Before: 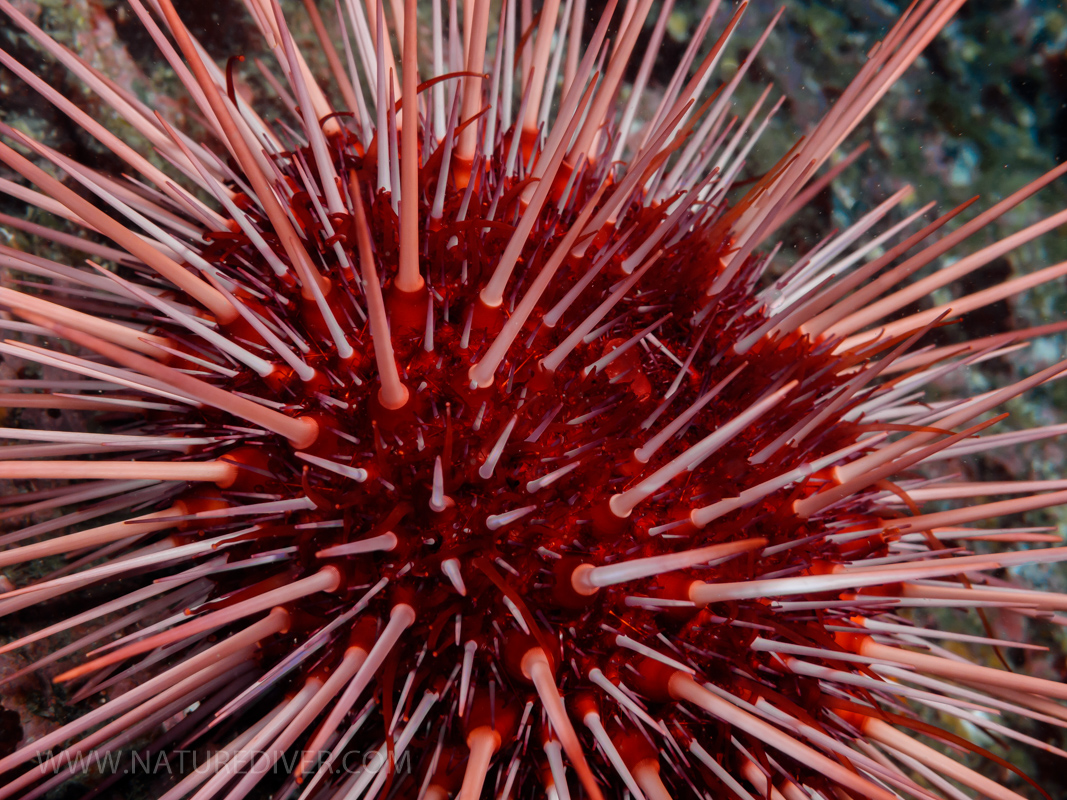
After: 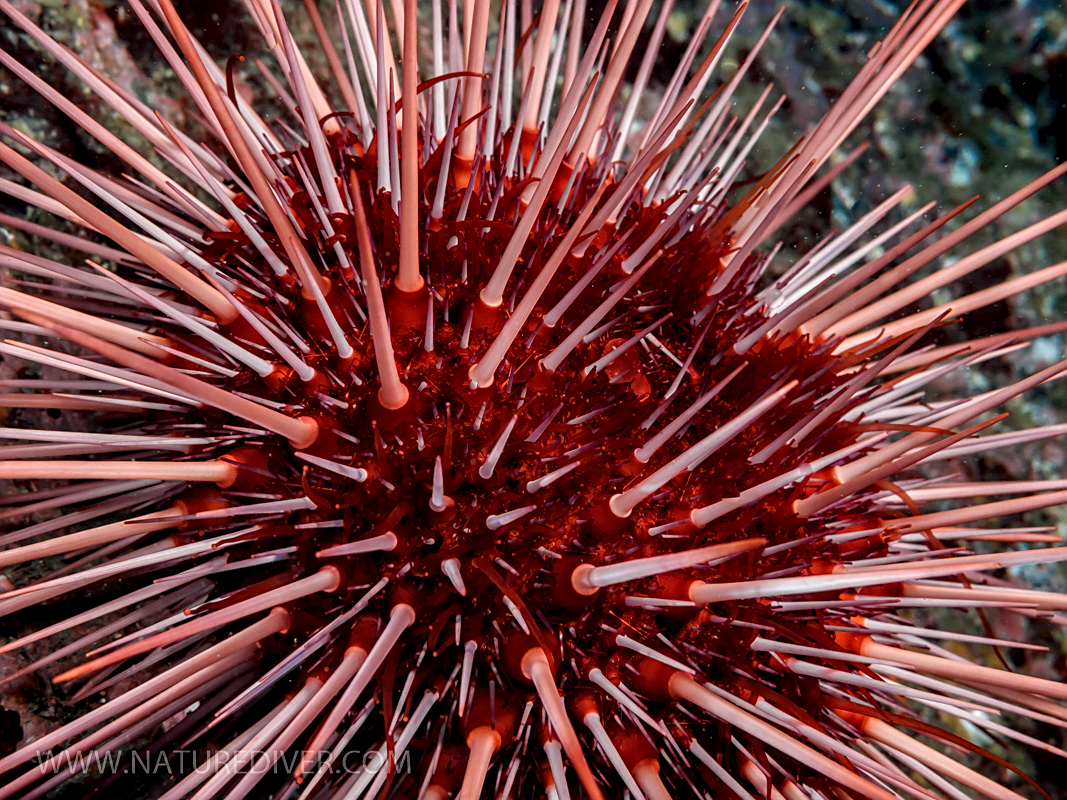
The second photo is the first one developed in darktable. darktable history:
local contrast: detail 150%
sharpen: on, module defaults
